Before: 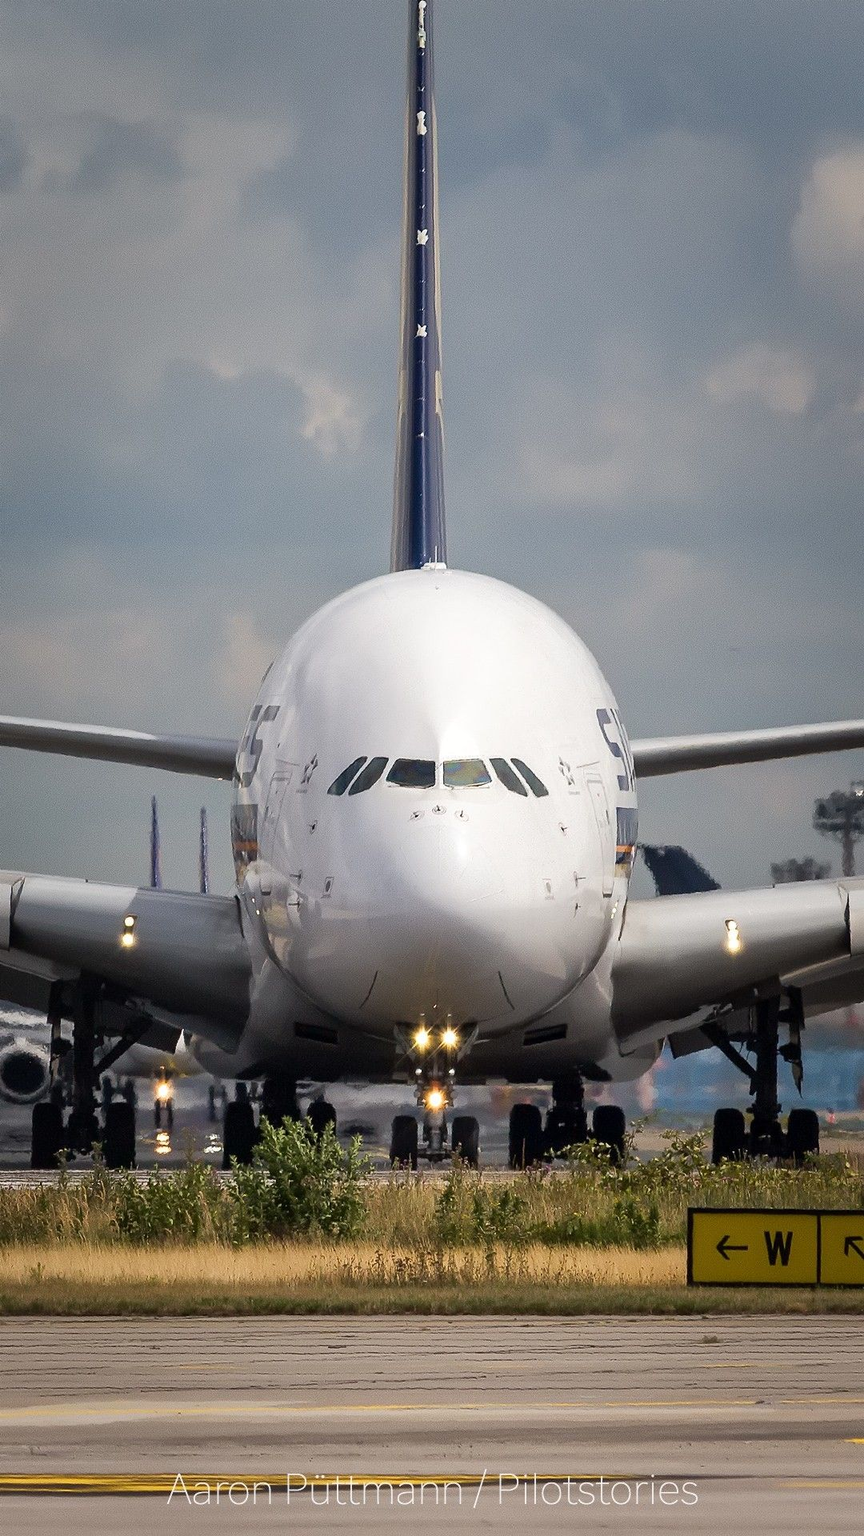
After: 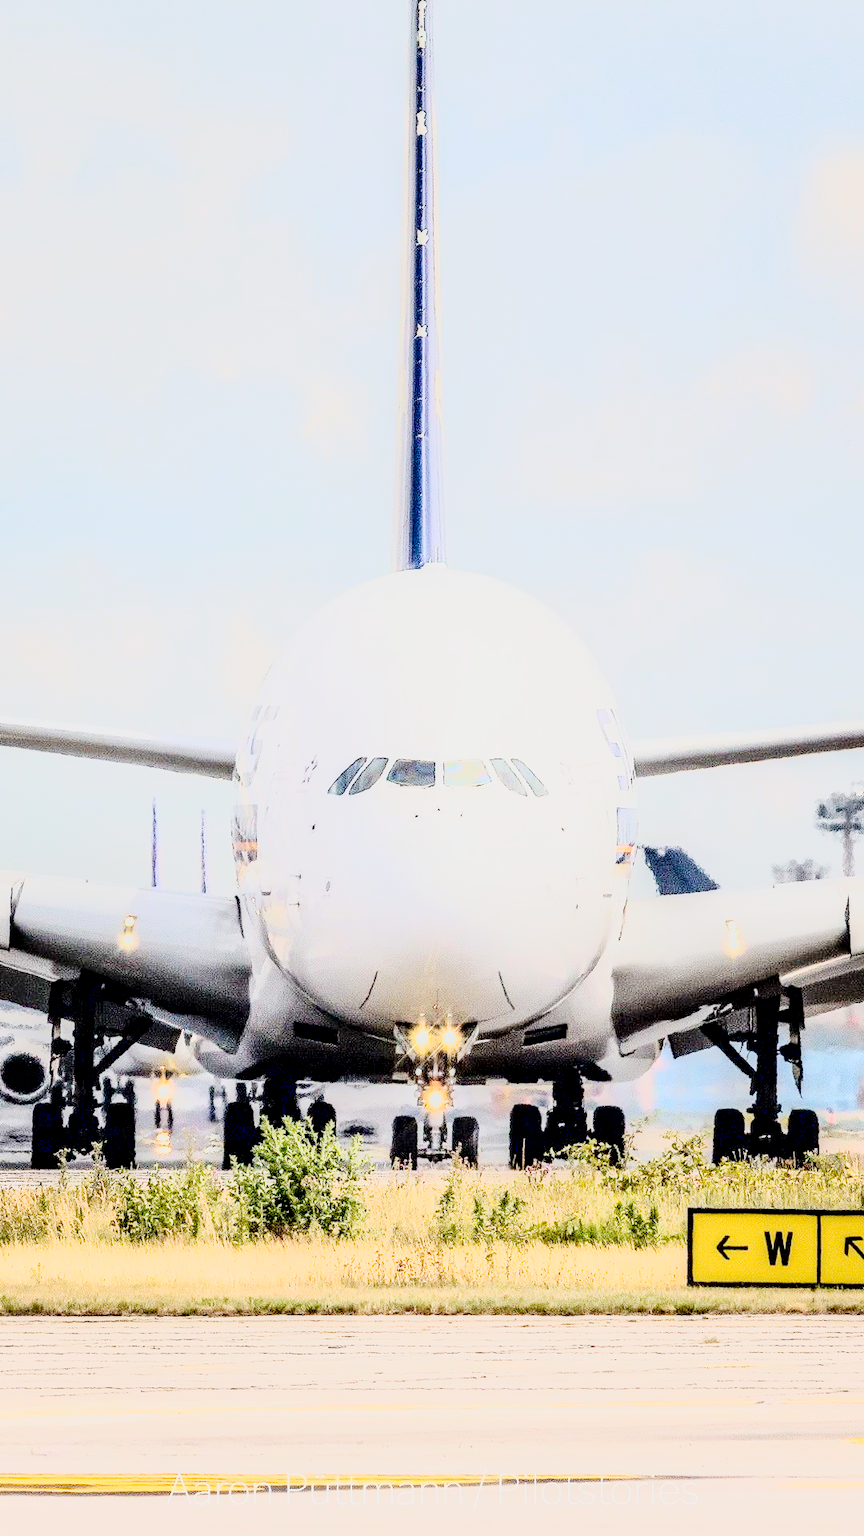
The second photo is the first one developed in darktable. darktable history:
exposure: black level correction 0.002, exposure 1.998 EV, compensate highlight preservation false
tone curve: curves: ch0 [(0, 0.018) (0.036, 0.038) (0.15, 0.131) (0.27, 0.247) (0.503, 0.556) (0.763, 0.785) (1, 0.919)]; ch1 [(0, 0) (0.203, 0.158) (0.333, 0.283) (0.451, 0.417) (0.502, 0.5) (0.519, 0.522) (0.562, 0.588) (0.603, 0.664) (0.722, 0.813) (1, 1)]; ch2 [(0, 0) (0.29, 0.295) (0.404, 0.436) (0.497, 0.499) (0.521, 0.523) (0.561, 0.605) (0.639, 0.664) (0.712, 0.764) (1, 1)], preserve colors none
local contrast: highlights 60%, shadows 63%, detail 160%
base curve: curves: ch0 [(0, 0) (0.007, 0.004) (0.027, 0.03) (0.046, 0.07) (0.207, 0.54) (0.442, 0.872) (0.673, 0.972) (1, 1)]
